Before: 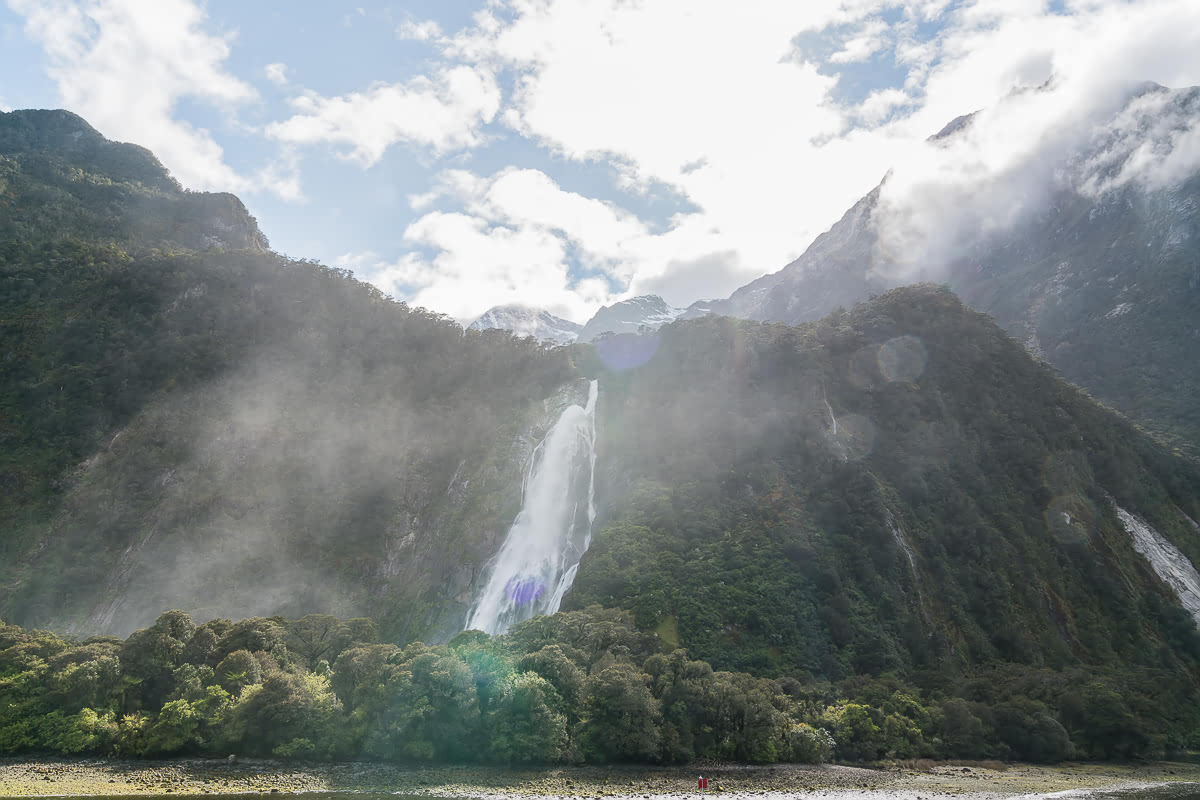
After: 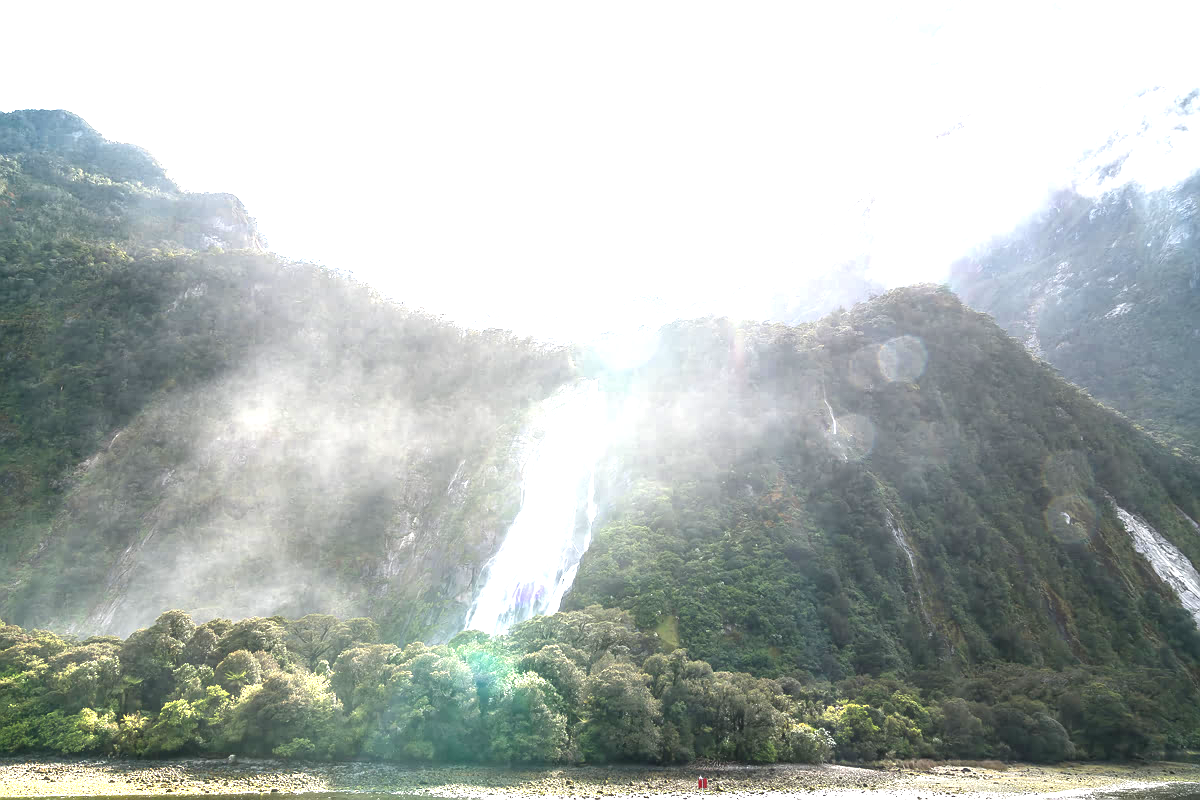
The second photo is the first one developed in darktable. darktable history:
exposure: black level correction 0.001, exposure 0.5 EV, compensate exposure bias true, compensate highlight preservation false
tone equalizer: -8 EV -1.09 EV, -7 EV -1.03 EV, -6 EV -0.855 EV, -5 EV -0.603 EV, -3 EV 0.596 EV, -2 EV 0.85 EV, -1 EV 1.01 EV, +0 EV 1.07 EV, smoothing diameter 25%, edges refinement/feathering 5.79, preserve details guided filter
